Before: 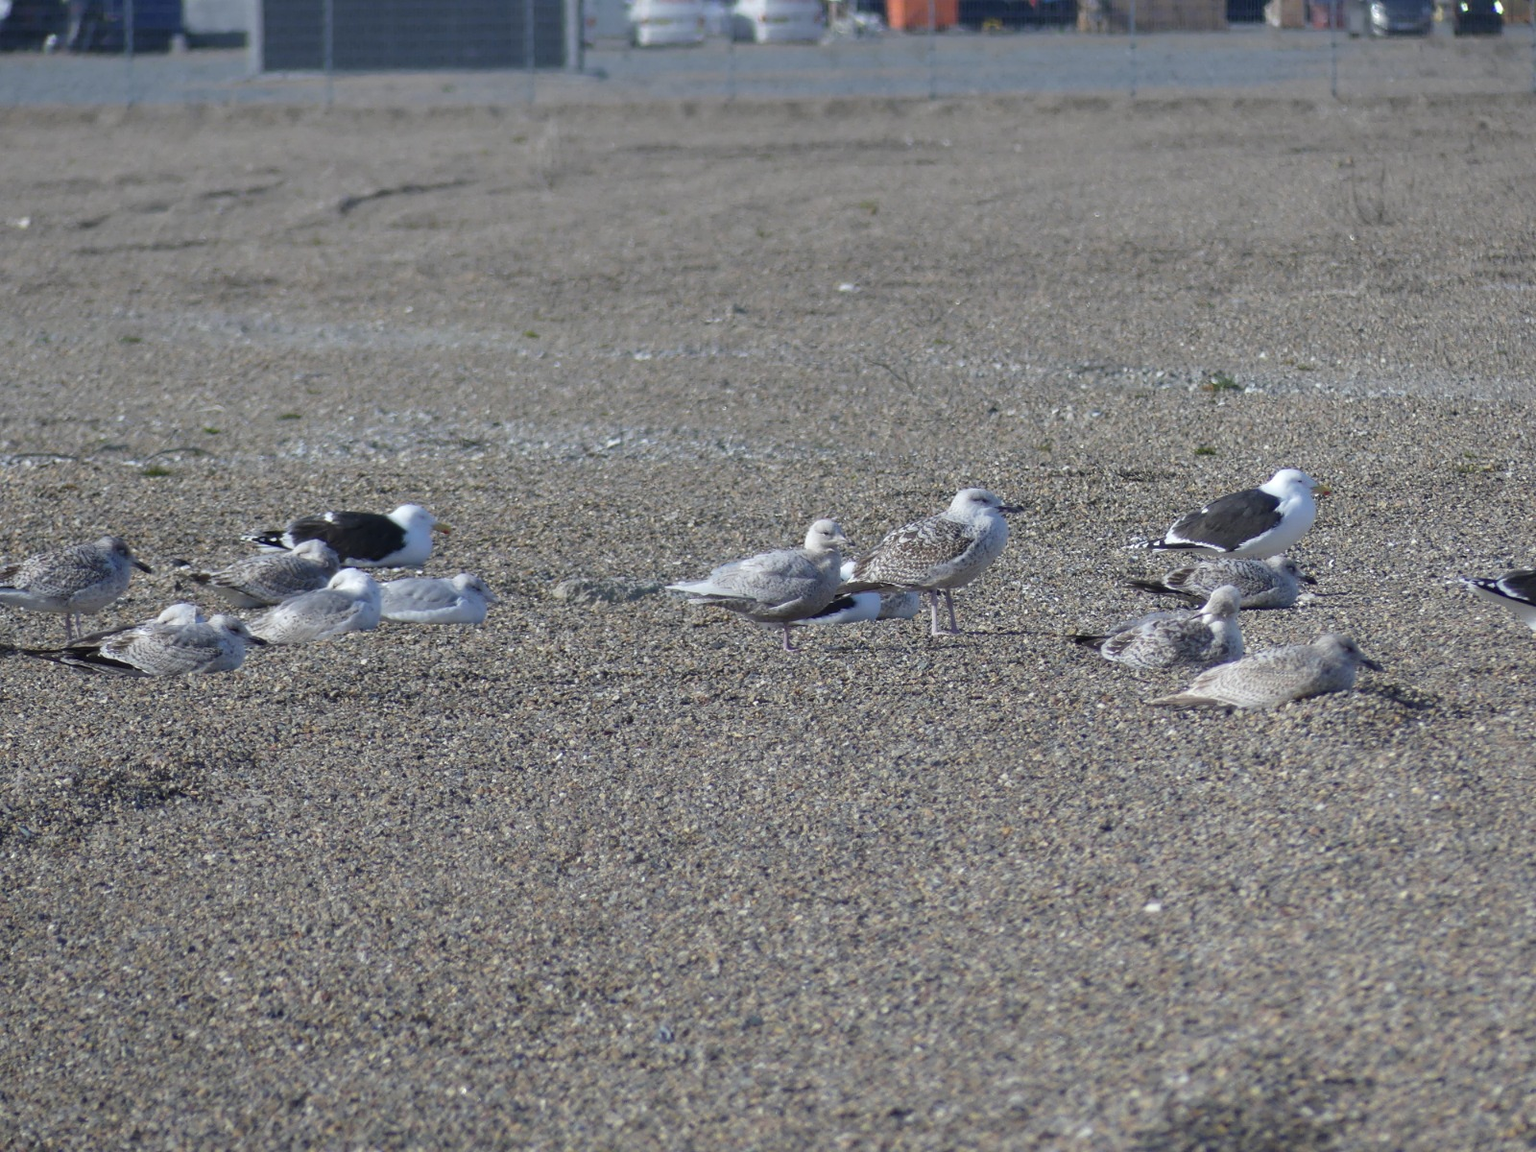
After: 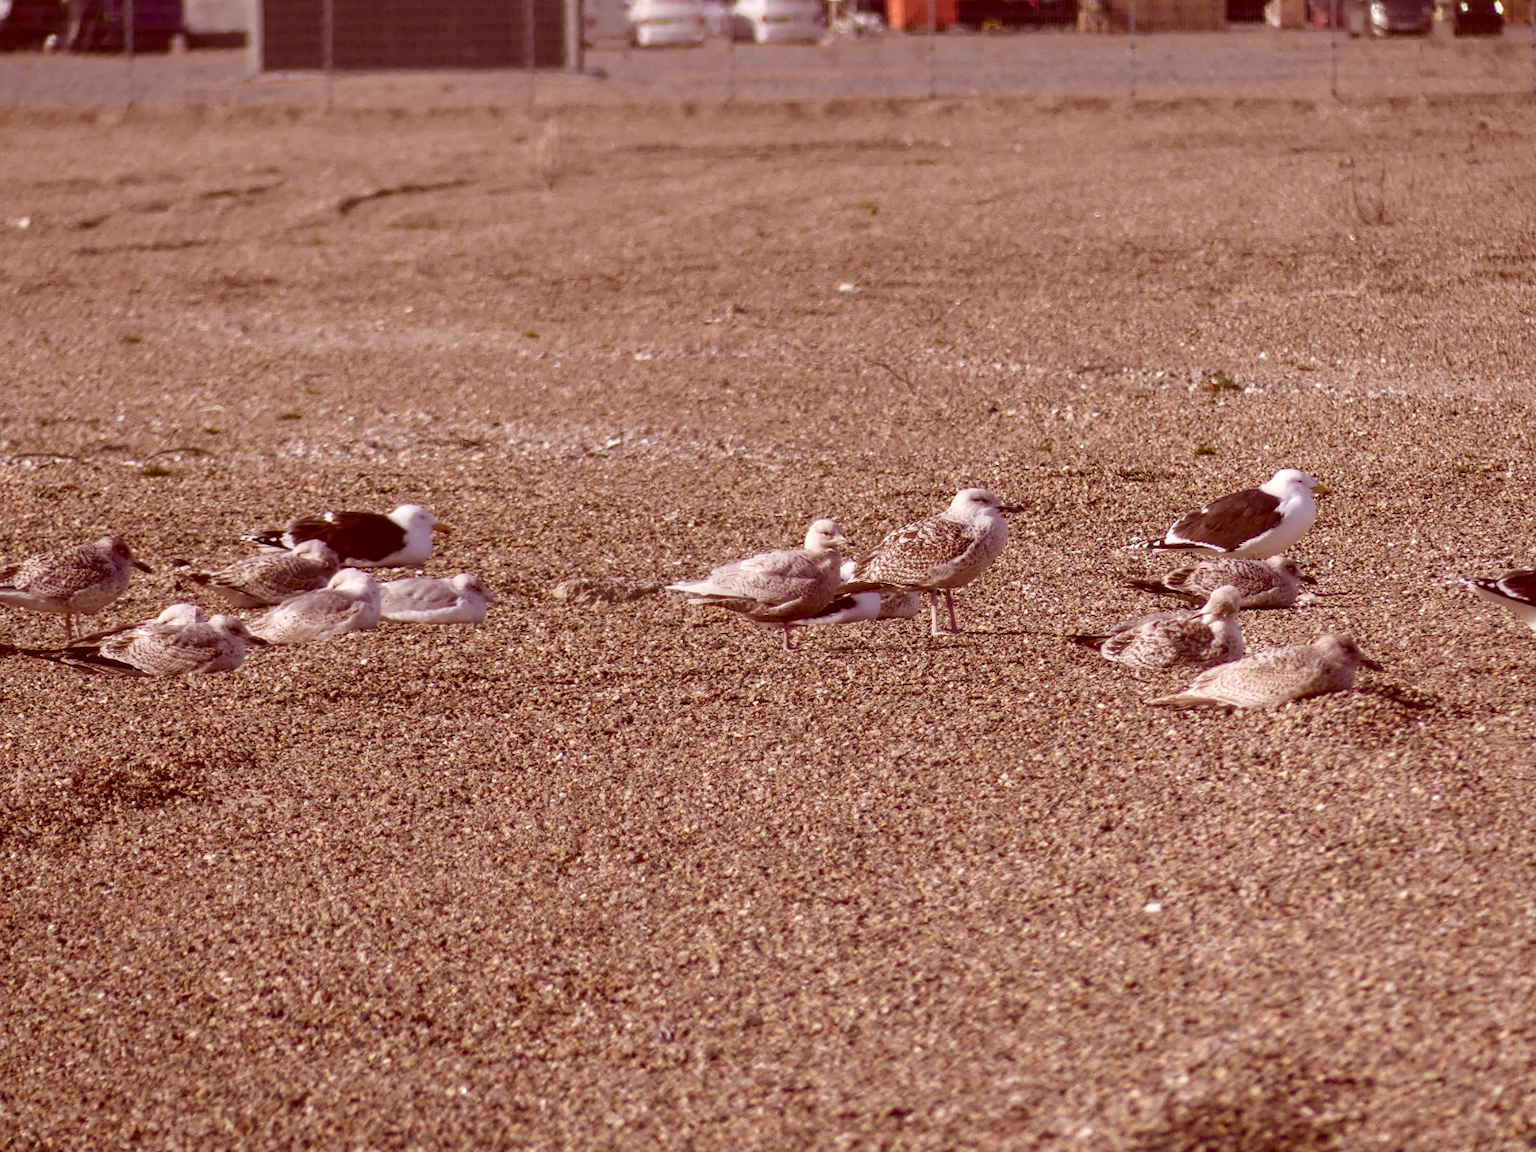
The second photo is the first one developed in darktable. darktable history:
color correction: highlights a* 9.37, highlights b* 8.9, shadows a* 39.78, shadows b* 39.9, saturation 0.782
contrast brightness saturation: contrast 0.175, saturation 0.298
local contrast: on, module defaults
